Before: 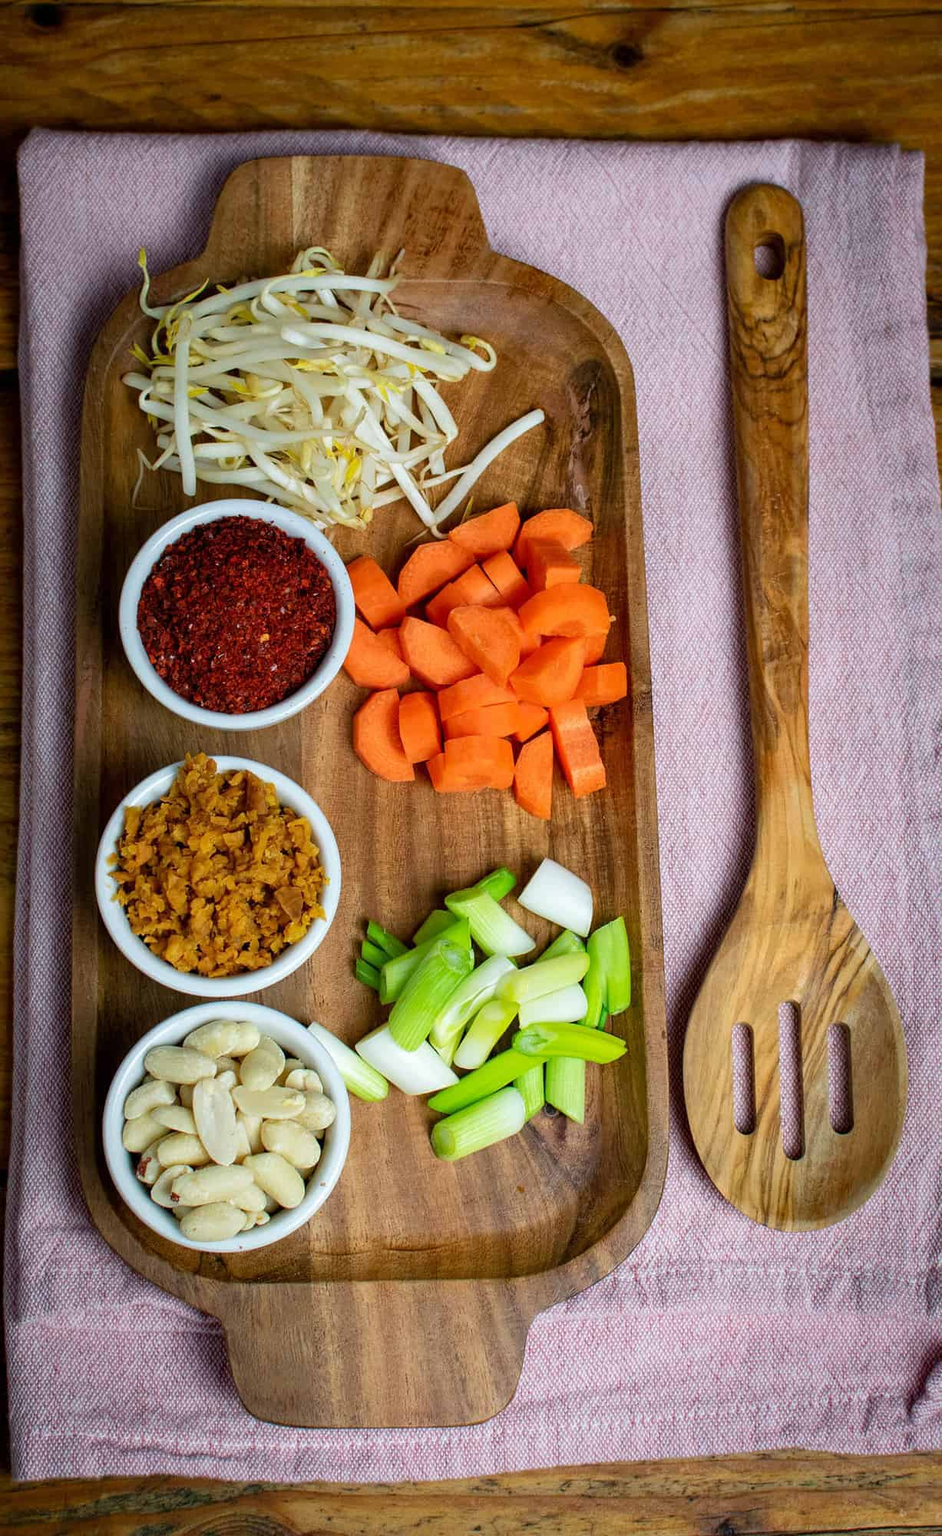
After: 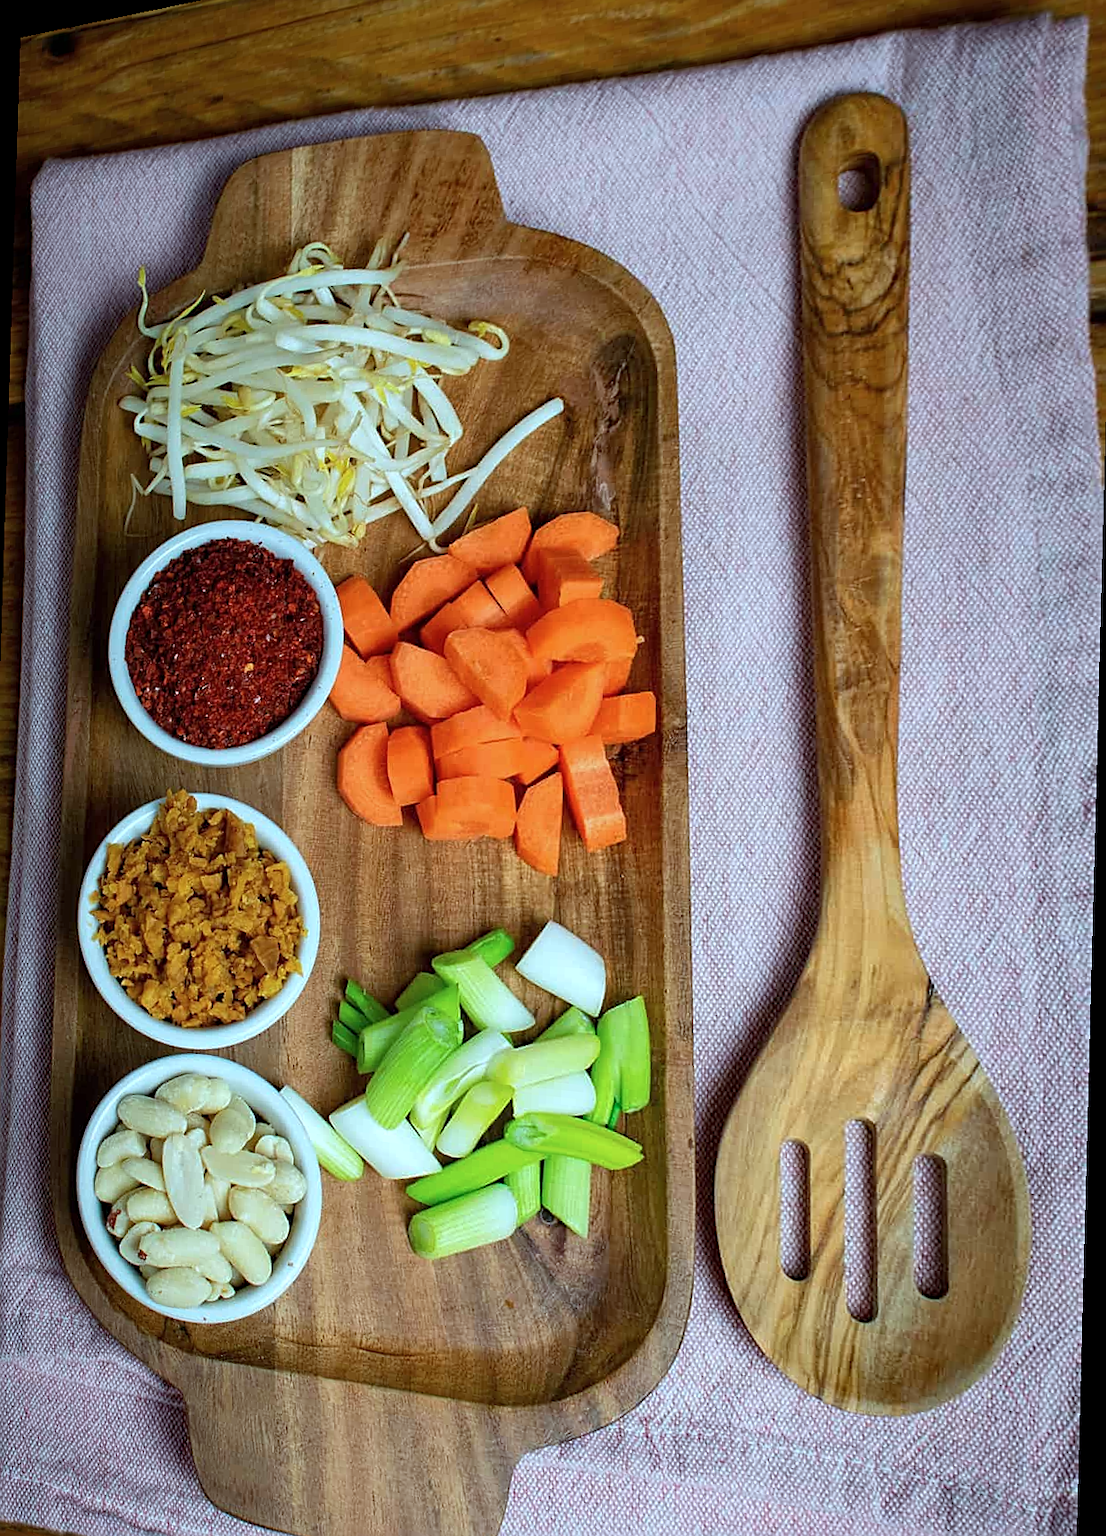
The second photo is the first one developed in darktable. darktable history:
color correction: highlights a* -10.04, highlights b* -10.37
sharpen: on, module defaults
rotate and perspective: rotation 1.69°, lens shift (vertical) -0.023, lens shift (horizontal) -0.291, crop left 0.025, crop right 0.988, crop top 0.092, crop bottom 0.842
